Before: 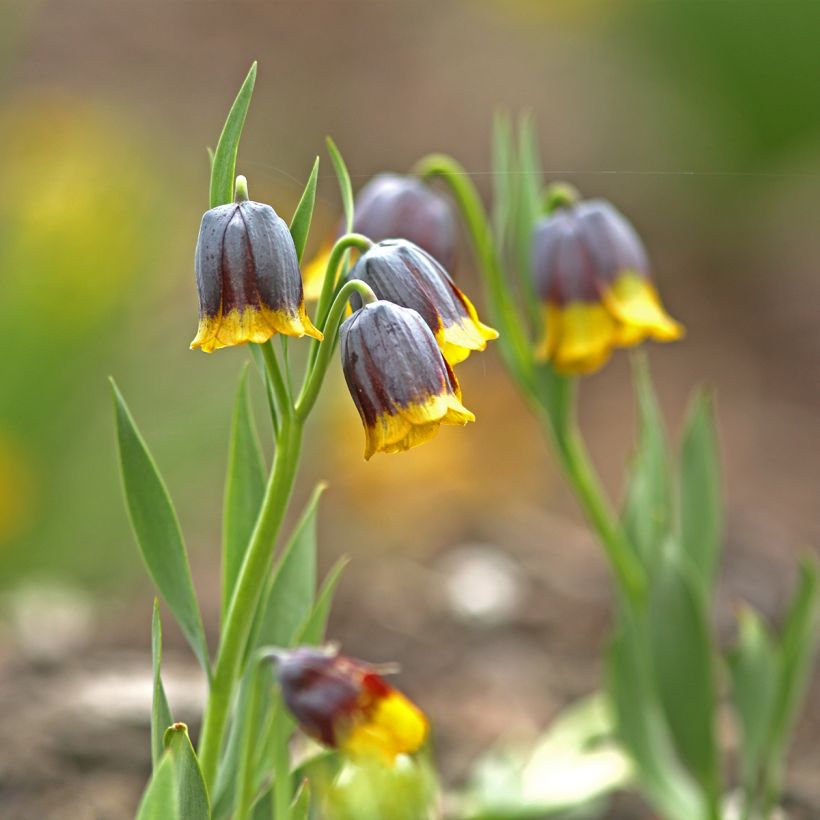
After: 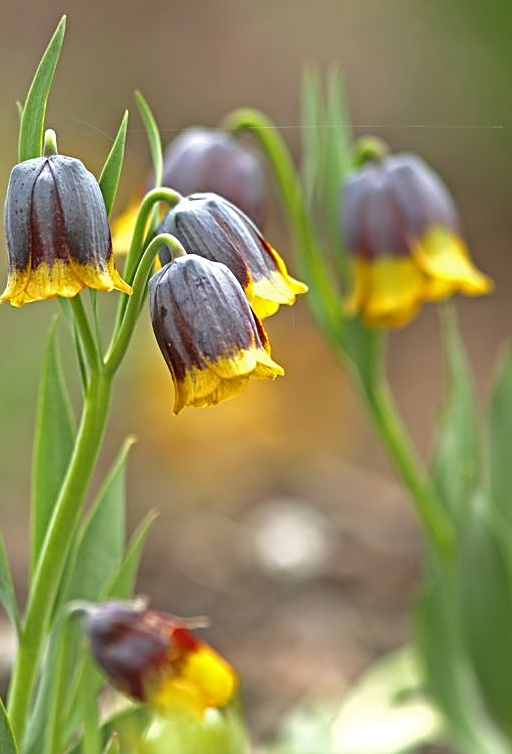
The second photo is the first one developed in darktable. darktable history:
sharpen: on, module defaults
crop and rotate: left 23.407%, top 5.636%, right 14.099%, bottom 2.3%
